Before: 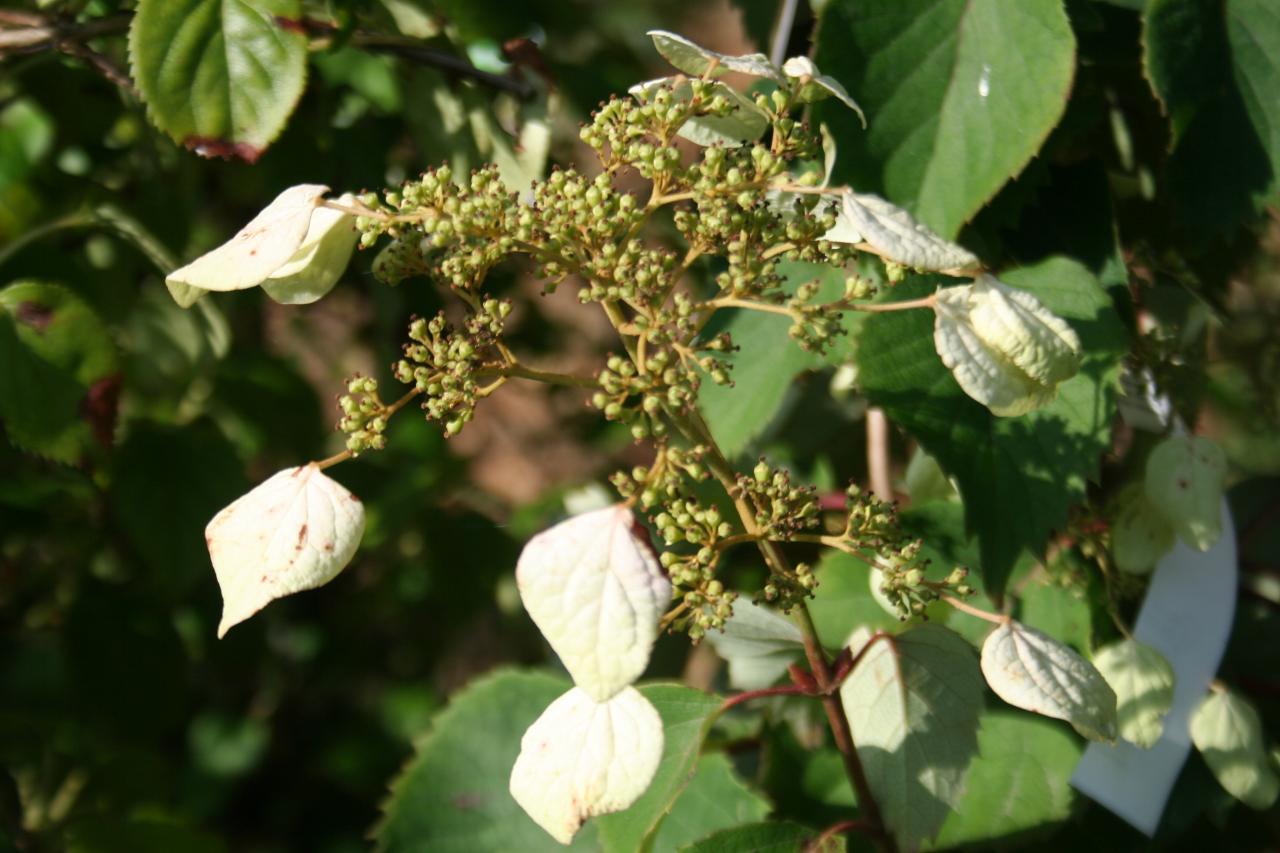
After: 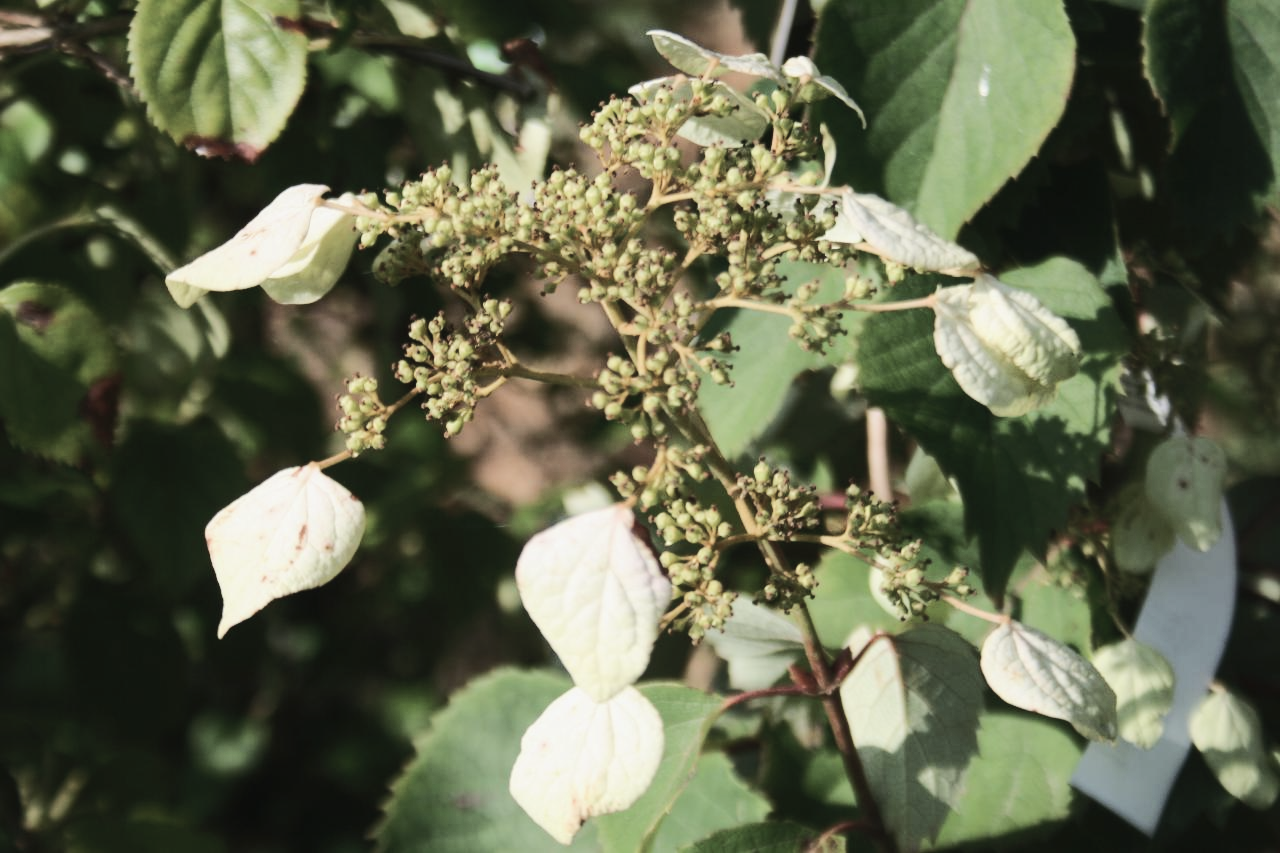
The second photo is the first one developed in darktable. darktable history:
contrast brightness saturation: contrast -0.05, saturation -0.41
rgb curve: curves: ch0 [(0, 0) (0.284, 0.292) (0.505, 0.644) (1, 1)]; ch1 [(0, 0) (0.284, 0.292) (0.505, 0.644) (1, 1)]; ch2 [(0, 0) (0.284, 0.292) (0.505, 0.644) (1, 1)], compensate middle gray true
